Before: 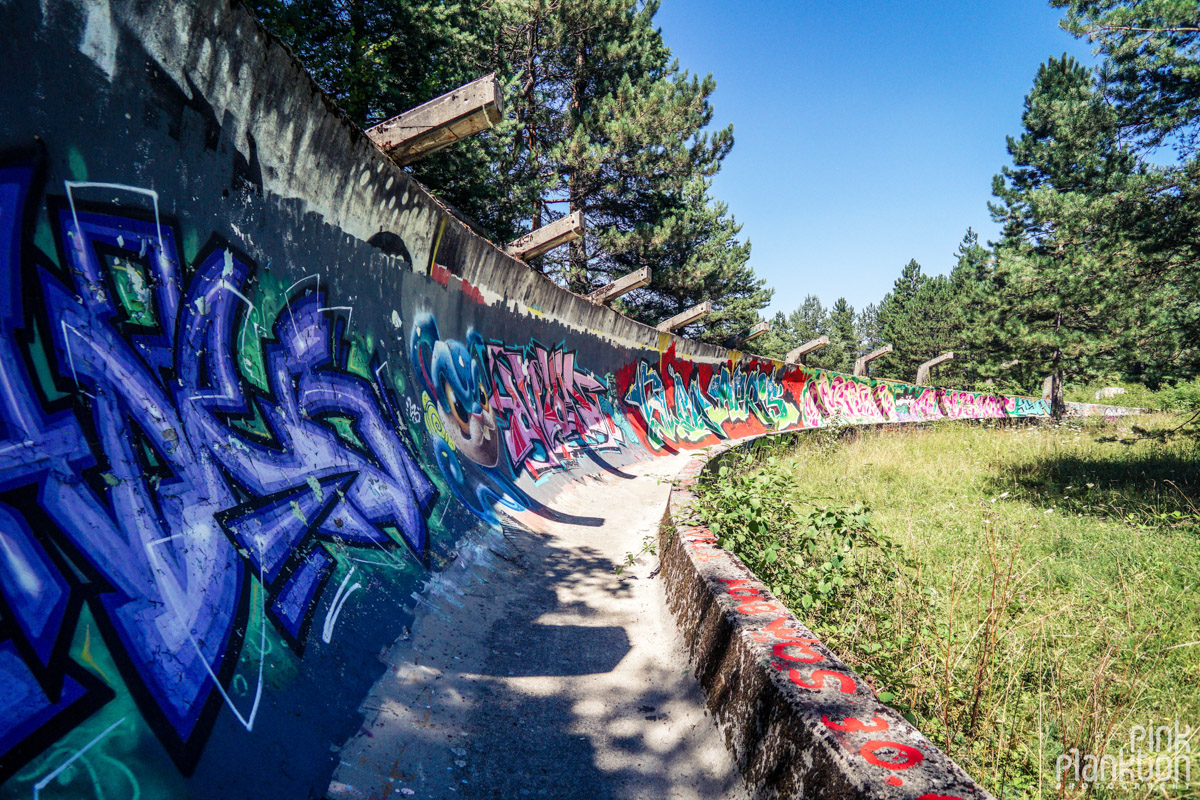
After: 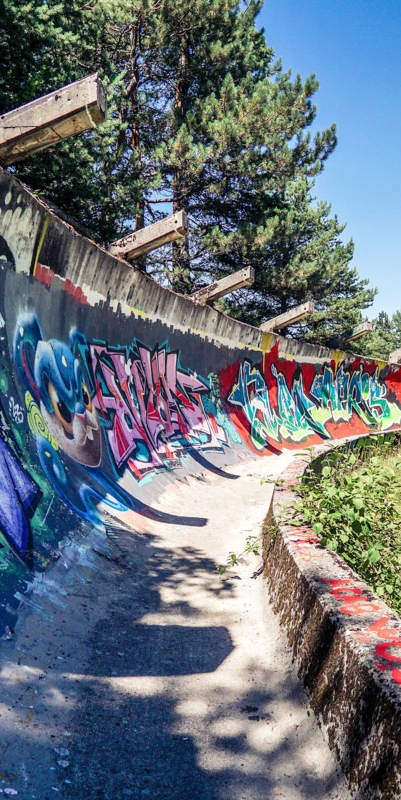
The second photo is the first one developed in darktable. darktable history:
crop: left 33.121%, right 33.406%
shadows and highlights: shadows color adjustment 97.66%, soften with gaussian
